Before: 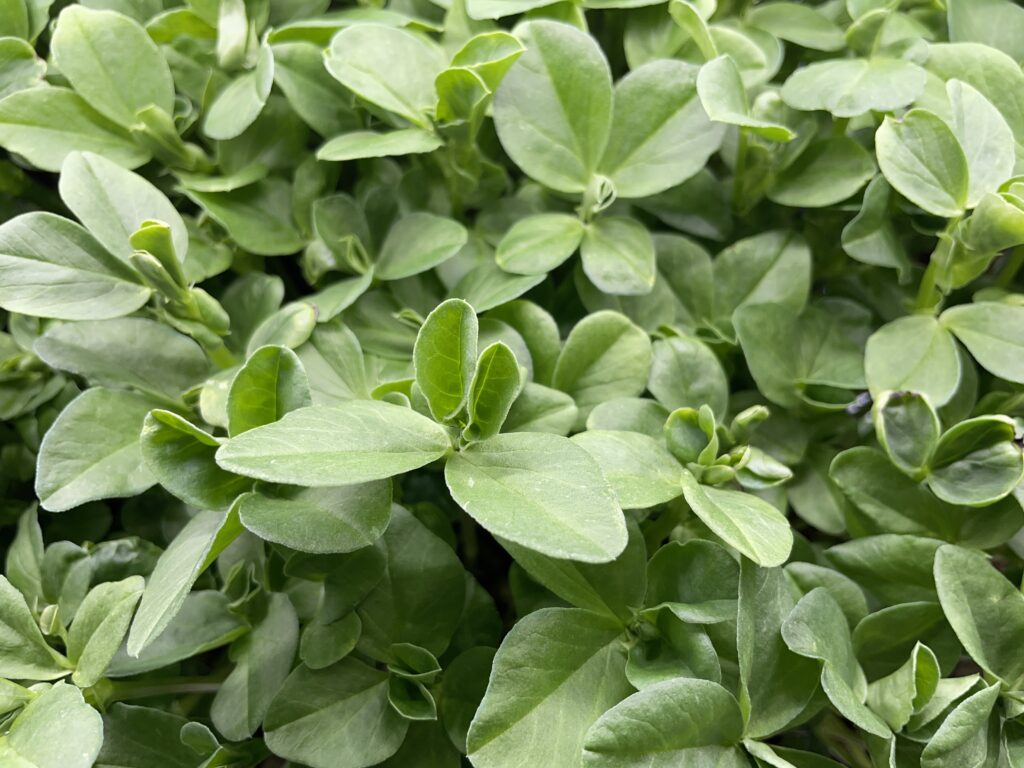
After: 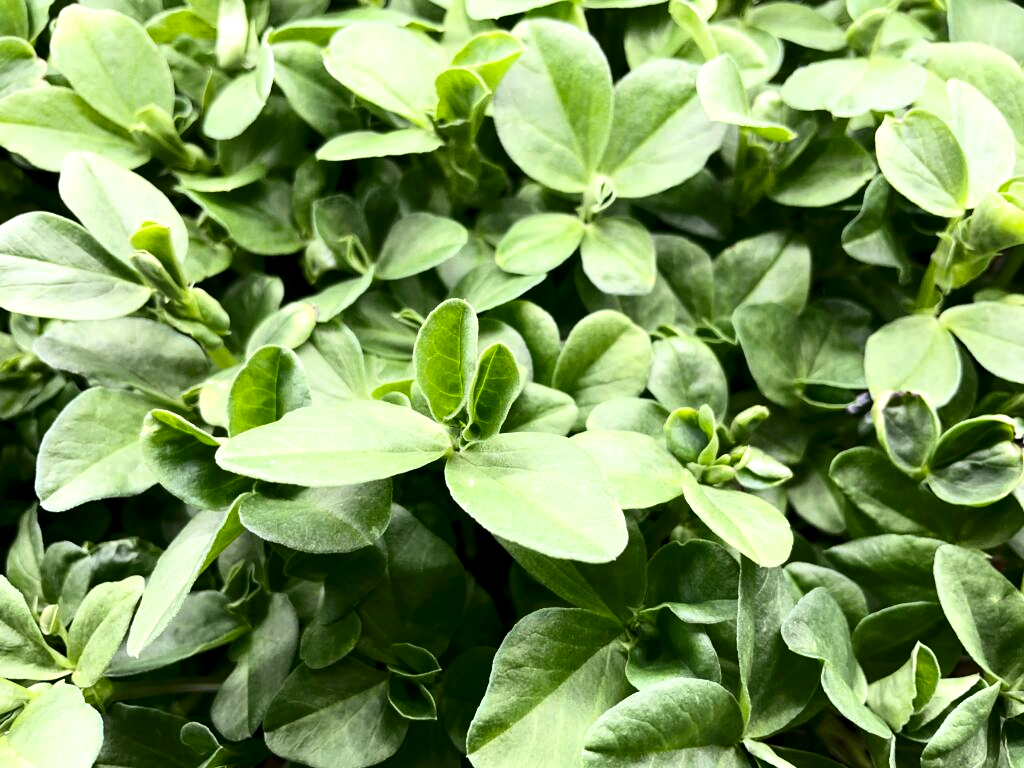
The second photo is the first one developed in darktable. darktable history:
tone equalizer: -8 EV -0.404 EV, -7 EV -0.379 EV, -6 EV -0.295 EV, -5 EV -0.182 EV, -3 EV 0.192 EV, -2 EV 0.356 EV, -1 EV 0.4 EV, +0 EV 0.42 EV, edges refinement/feathering 500, mask exposure compensation -1.57 EV, preserve details no
contrast brightness saturation: contrast 0.276
local contrast: highlights 105%, shadows 100%, detail 119%, midtone range 0.2
